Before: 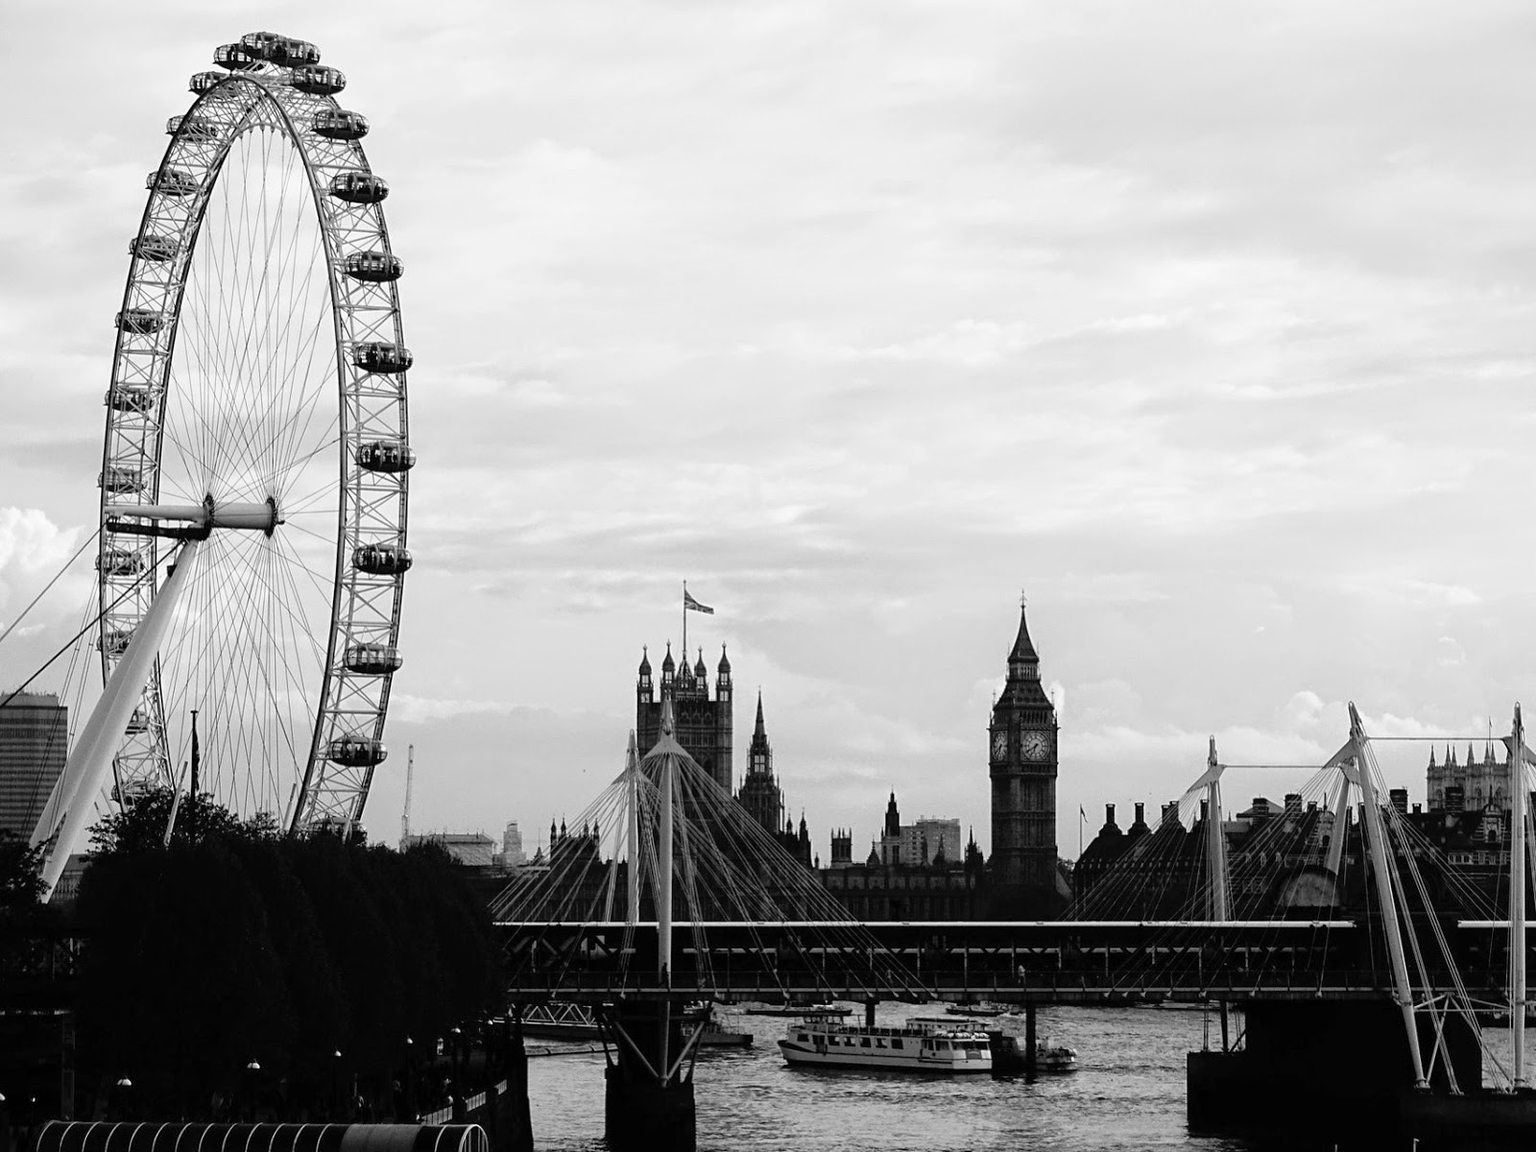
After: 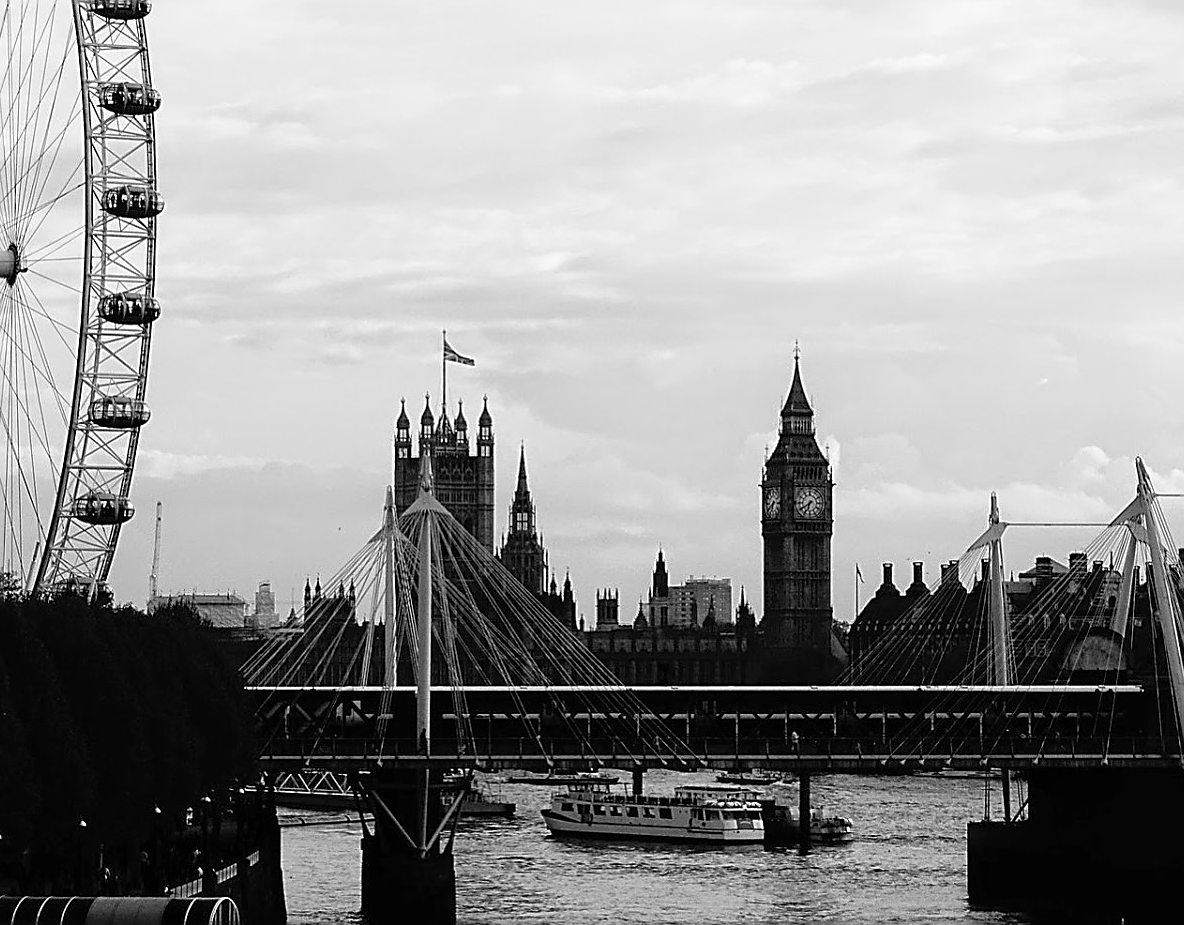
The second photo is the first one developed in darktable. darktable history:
crop: left 16.871%, top 22.857%, right 9.116%
sharpen: radius 1.4, amount 1.25, threshold 0.7
